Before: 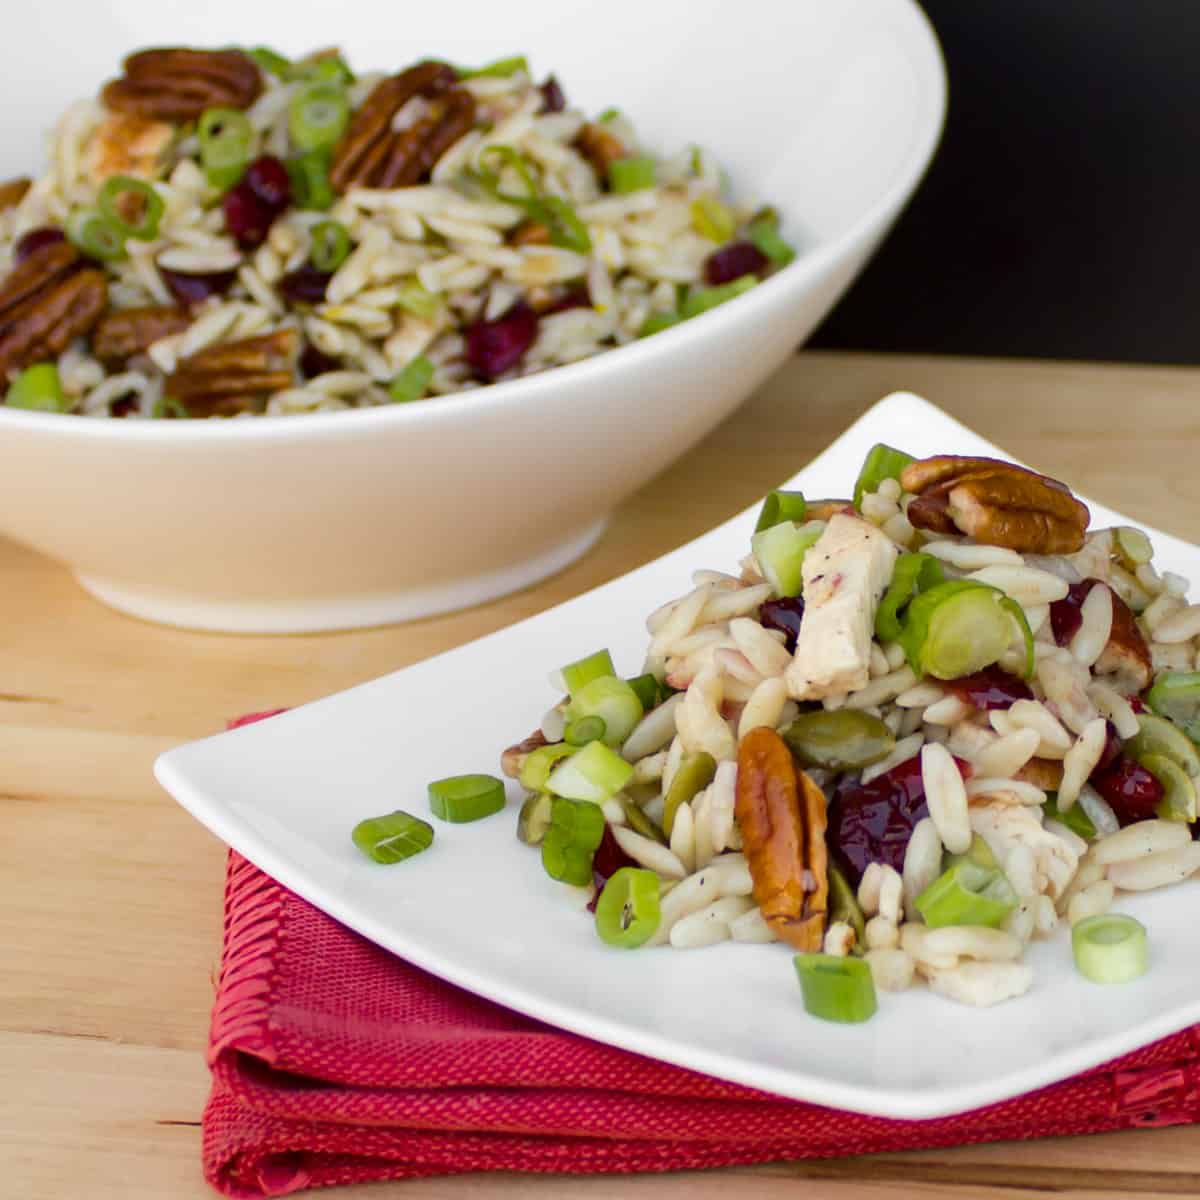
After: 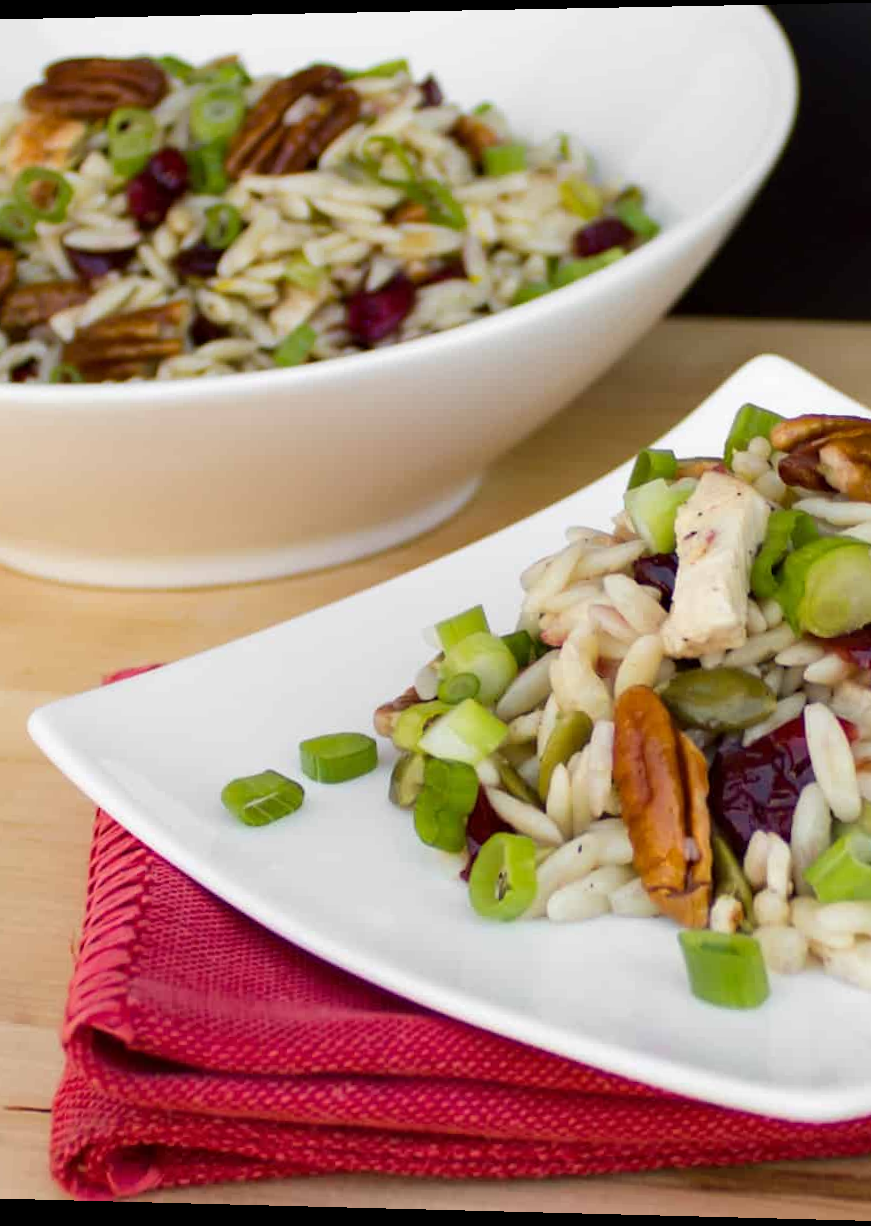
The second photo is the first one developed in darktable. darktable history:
rotate and perspective: rotation 0.128°, lens shift (vertical) -0.181, lens shift (horizontal) -0.044, shear 0.001, automatic cropping off
crop and rotate: left 12.673%, right 20.66%
